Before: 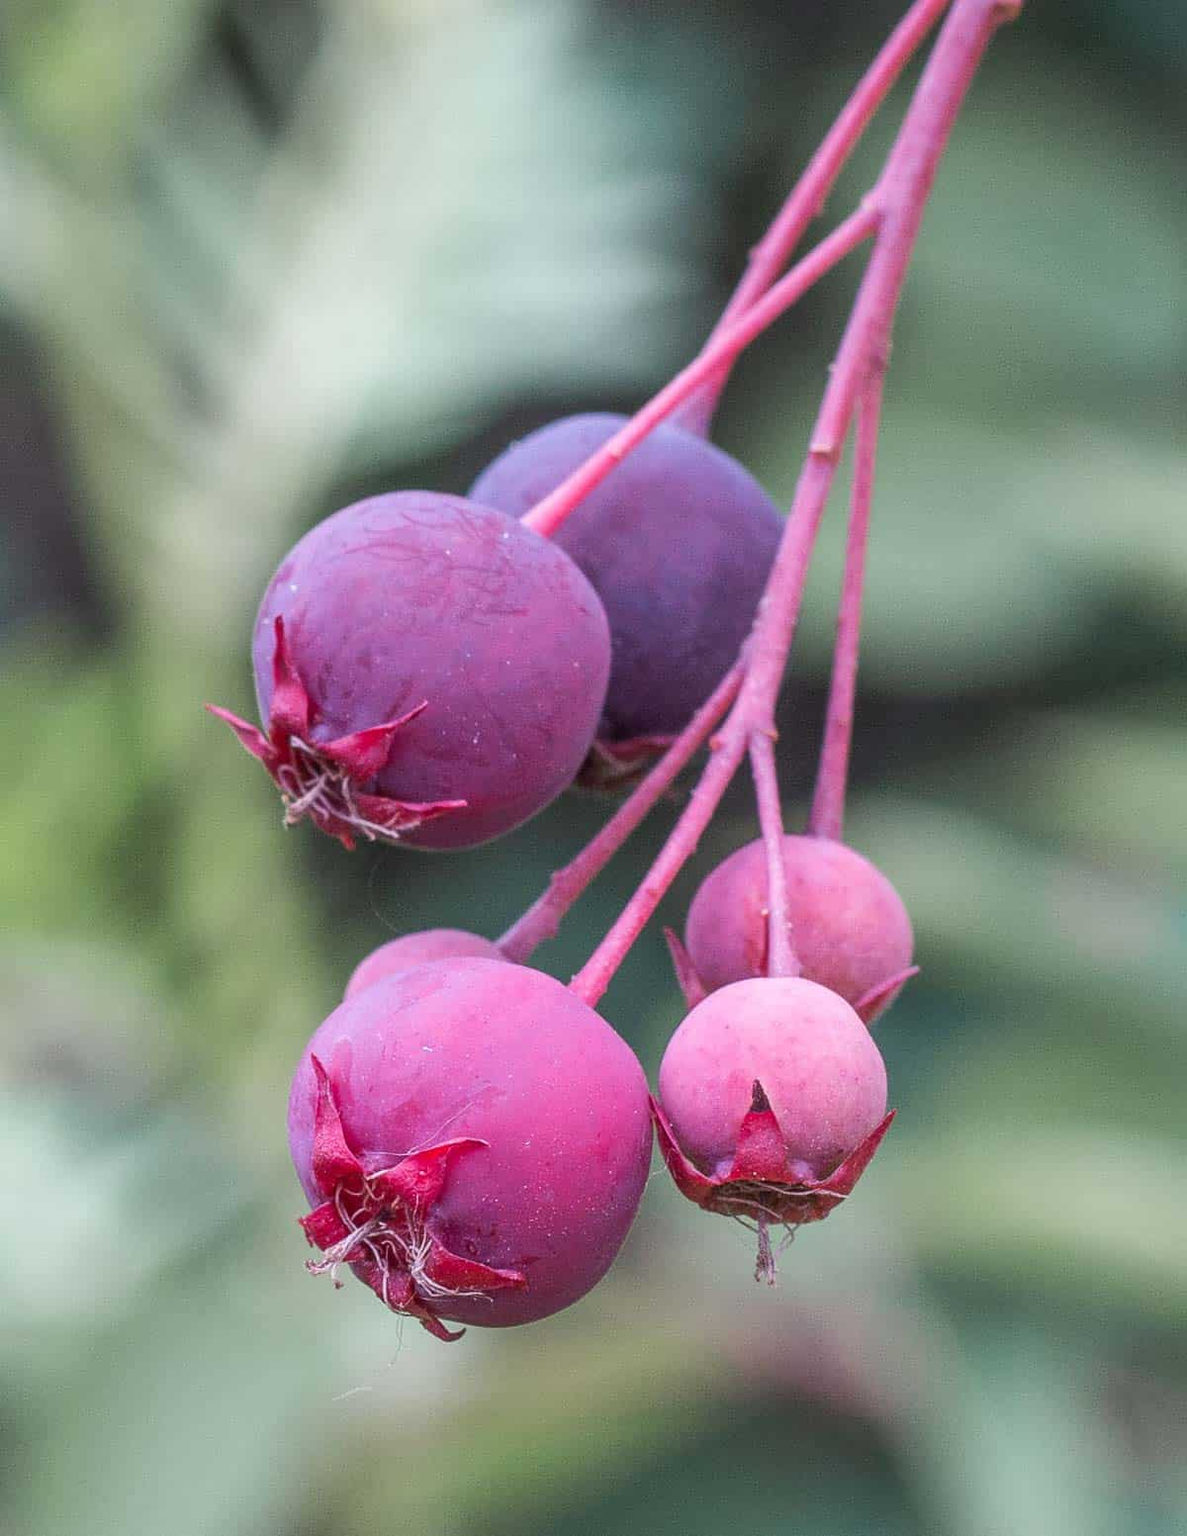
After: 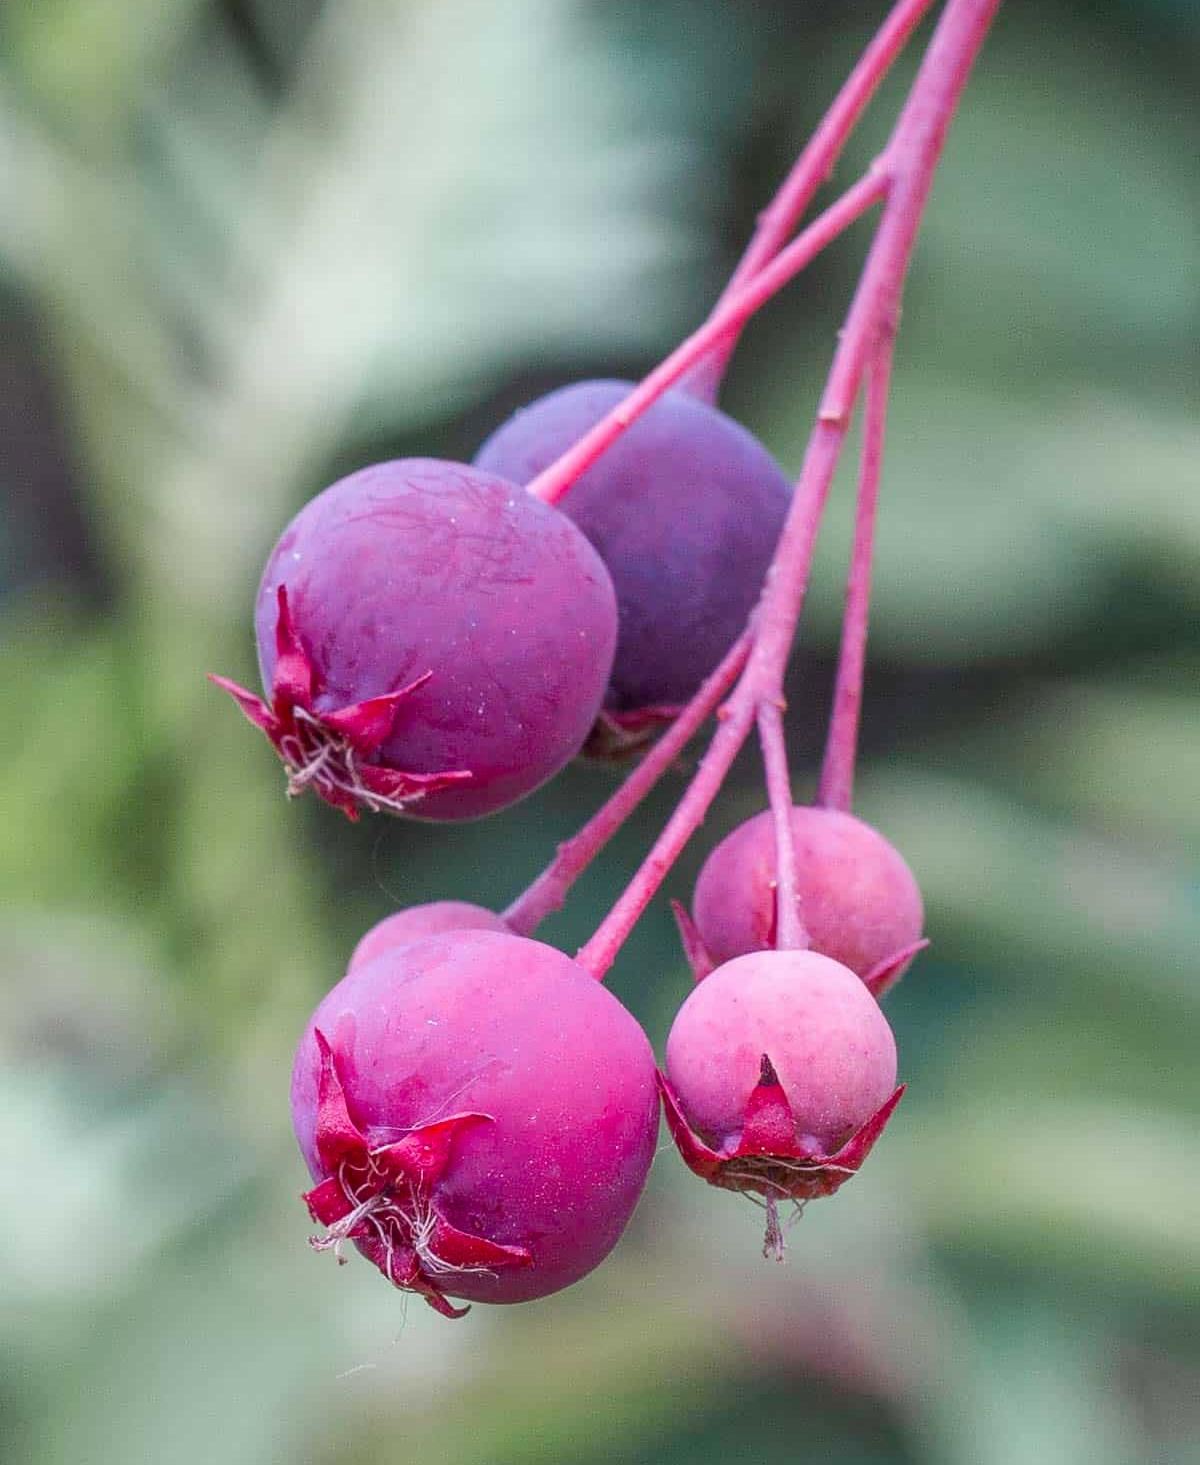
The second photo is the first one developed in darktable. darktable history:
color balance rgb: perceptual saturation grading › global saturation 20%, perceptual saturation grading › highlights -24.731%, perceptual saturation grading › shadows 25.911%
crop and rotate: top 2.461%, bottom 3.17%
